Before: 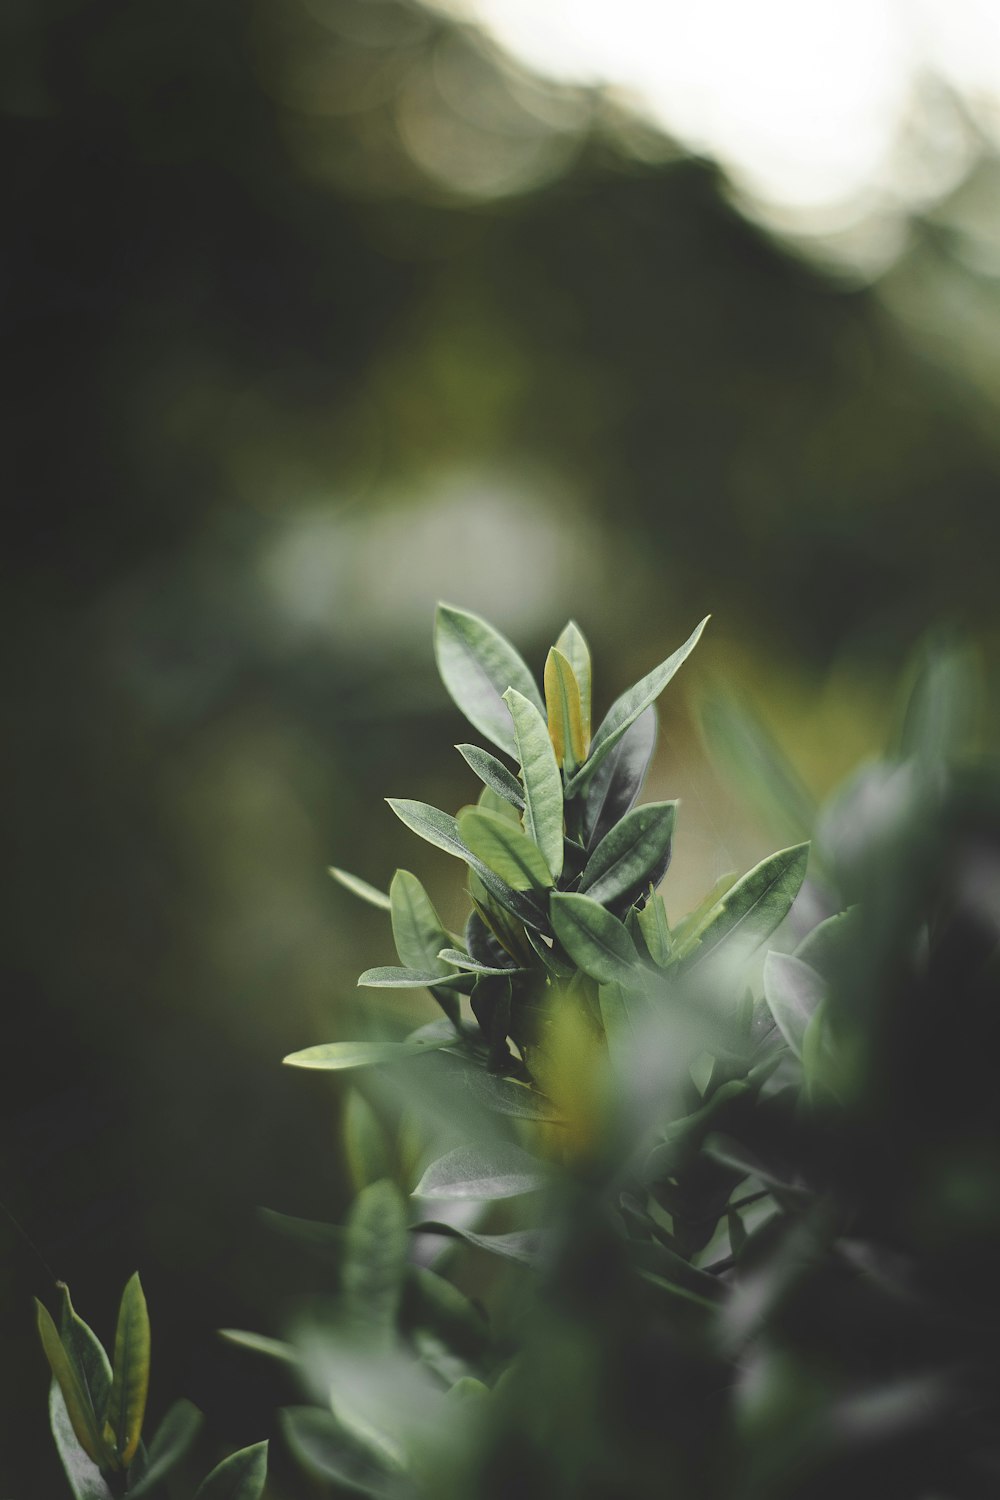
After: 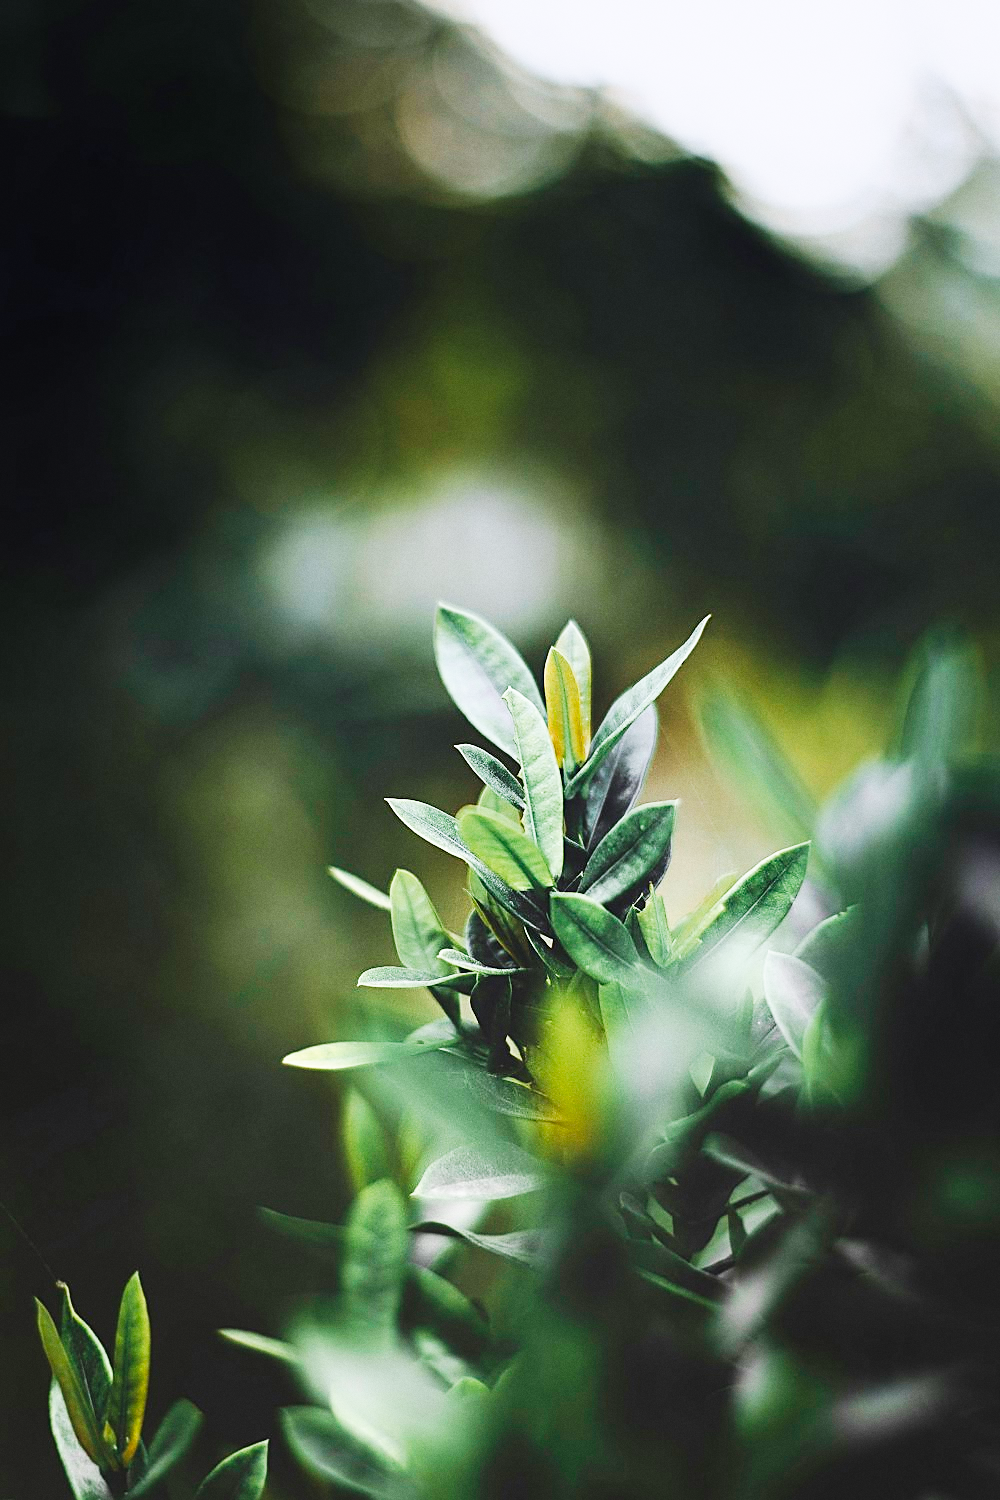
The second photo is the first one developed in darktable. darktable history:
base curve: curves: ch0 [(0, 0) (0.007, 0.004) (0.027, 0.03) (0.046, 0.07) (0.207, 0.54) (0.442, 0.872) (0.673, 0.972) (1, 1)], preserve colors none
sharpen: on, module defaults
graduated density: hue 238.83°, saturation 50%
grain: coarseness 0.09 ISO, strength 16.61%
